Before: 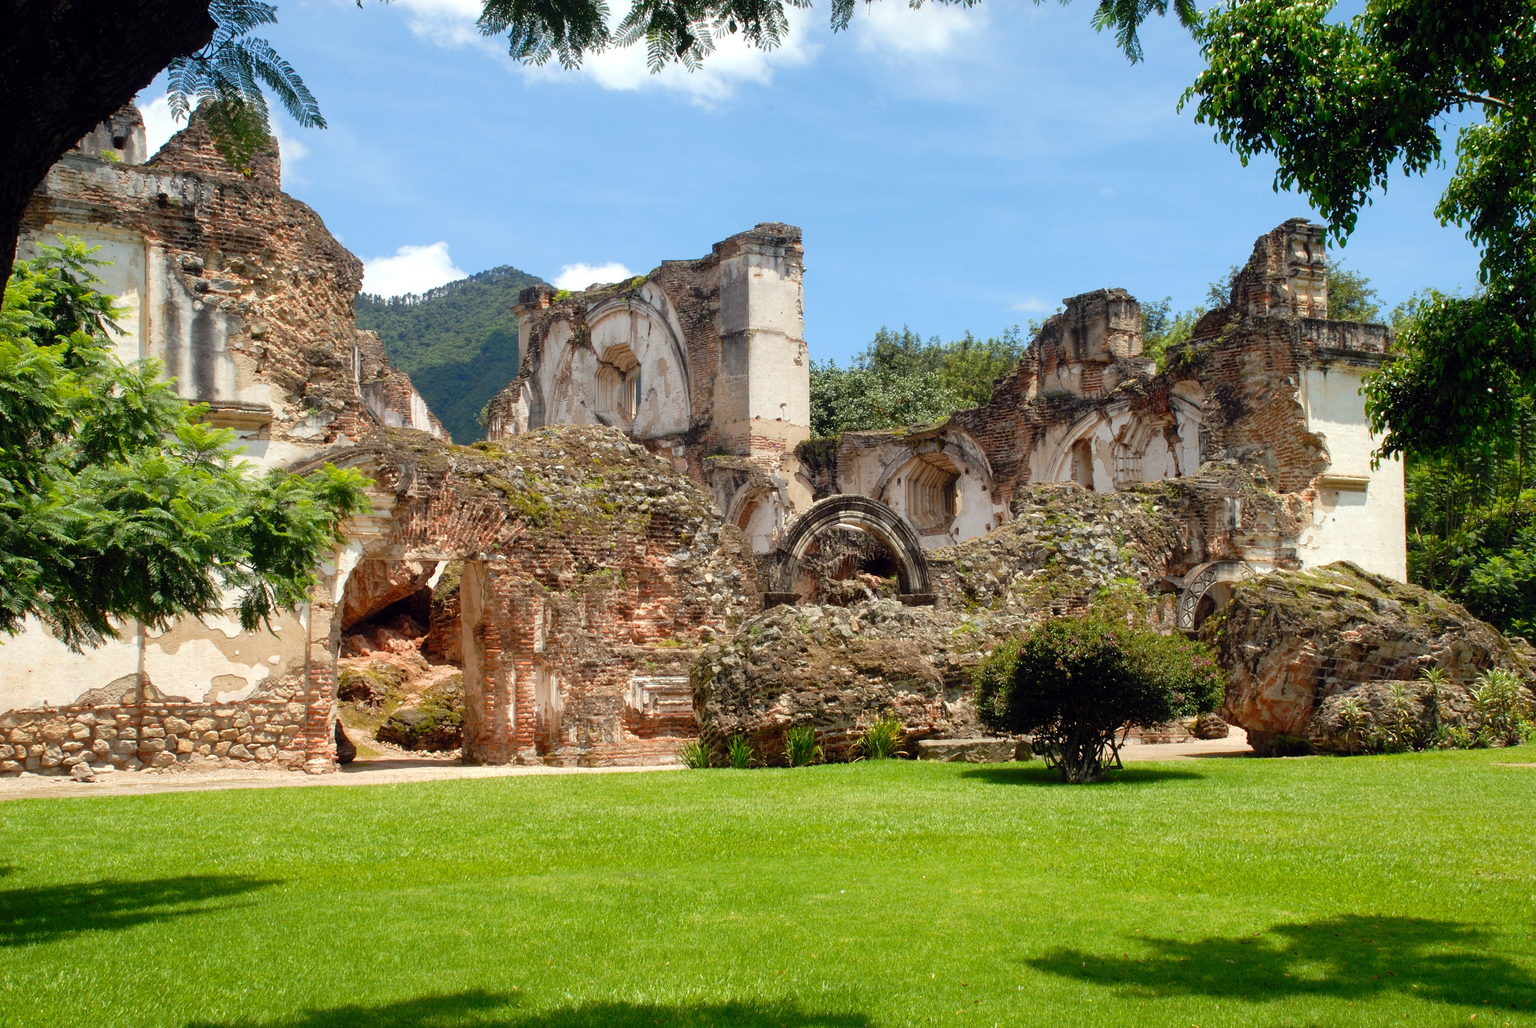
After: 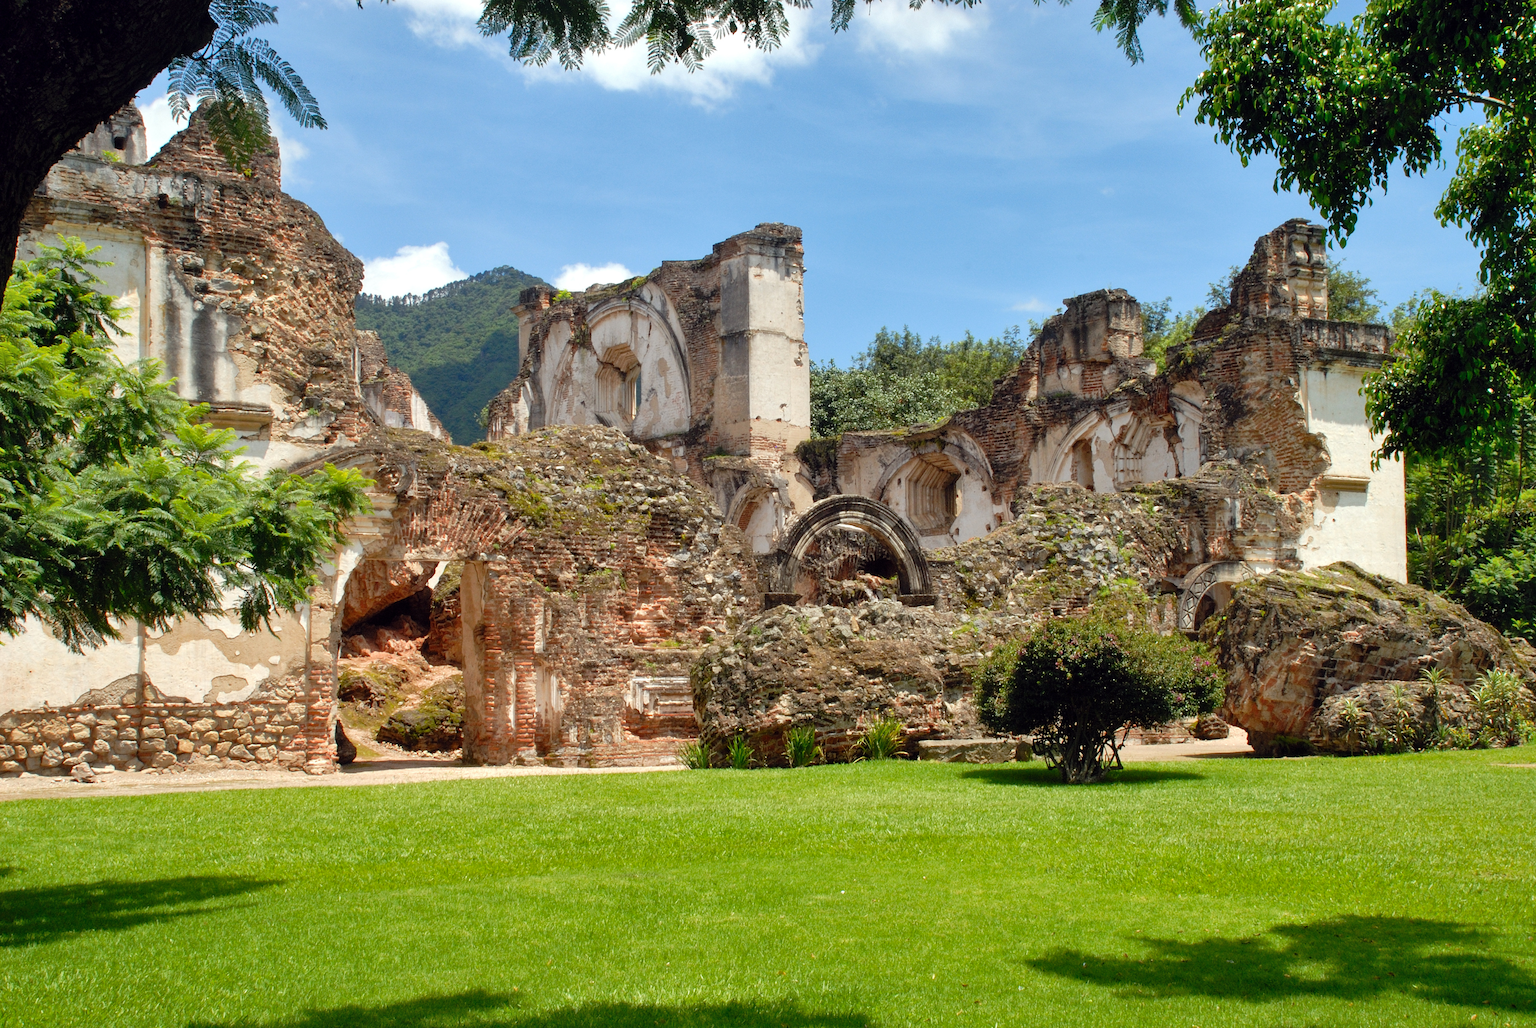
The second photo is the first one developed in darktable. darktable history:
shadows and highlights: shadows 49, highlights -41, soften with gaussian
